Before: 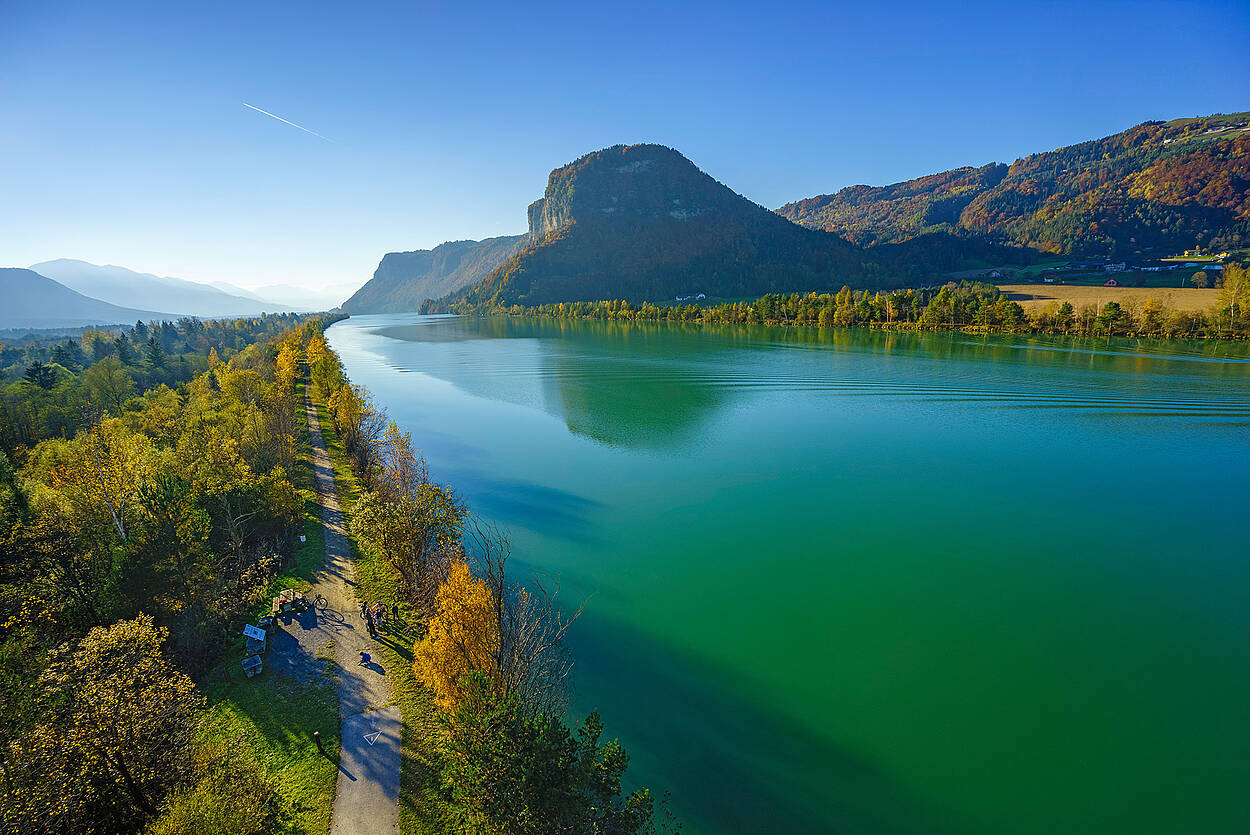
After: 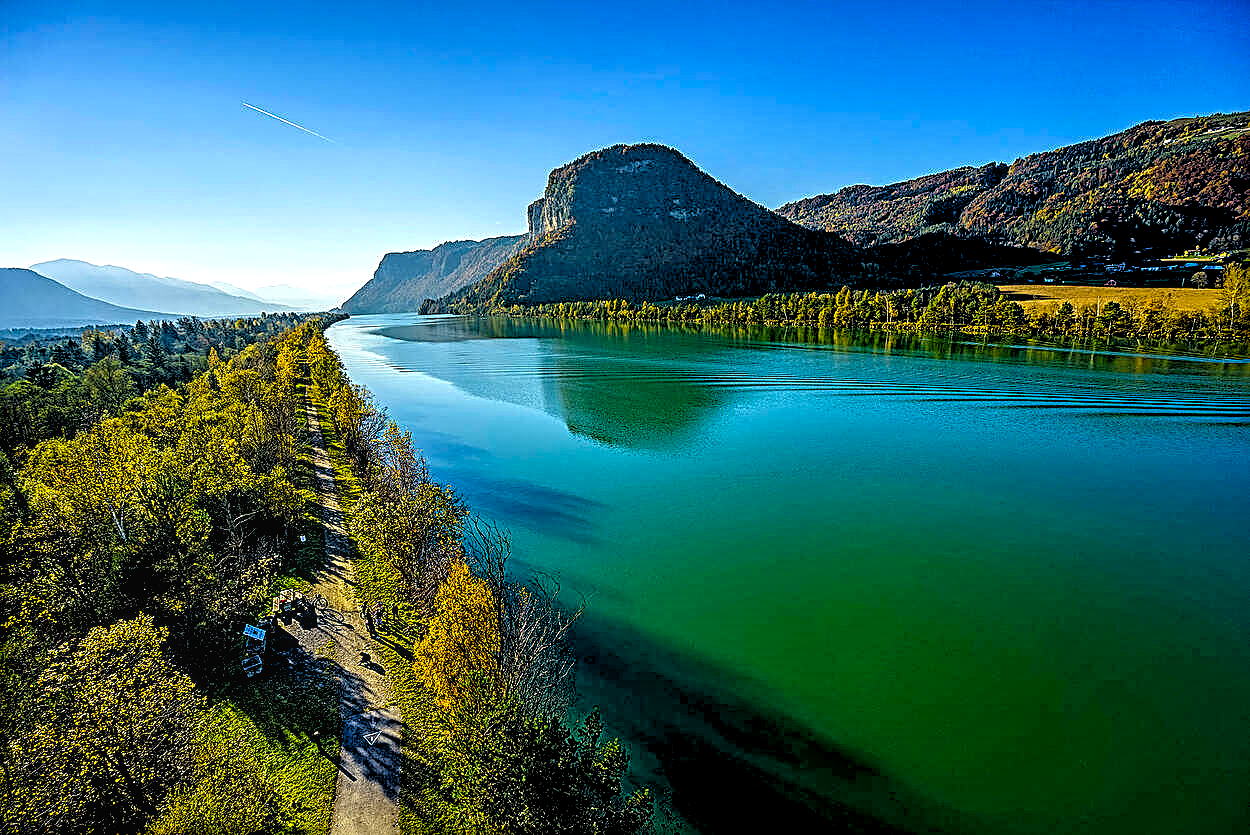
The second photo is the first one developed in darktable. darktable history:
color balance rgb: linear chroma grading › global chroma 10%, perceptual saturation grading › global saturation 30%, global vibrance 10%
local contrast: on, module defaults
rgb levels: levels [[0.034, 0.472, 0.904], [0, 0.5, 1], [0, 0.5, 1]]
sharpen: radius 2.817, amount 0.715
contrast equalizer: y [[0.51, 0.537, 0.559, 0.574, 0.599, 0.618], [0.5 ×6], [0.5 ×6], [0 ×6], [0 ×6]]
